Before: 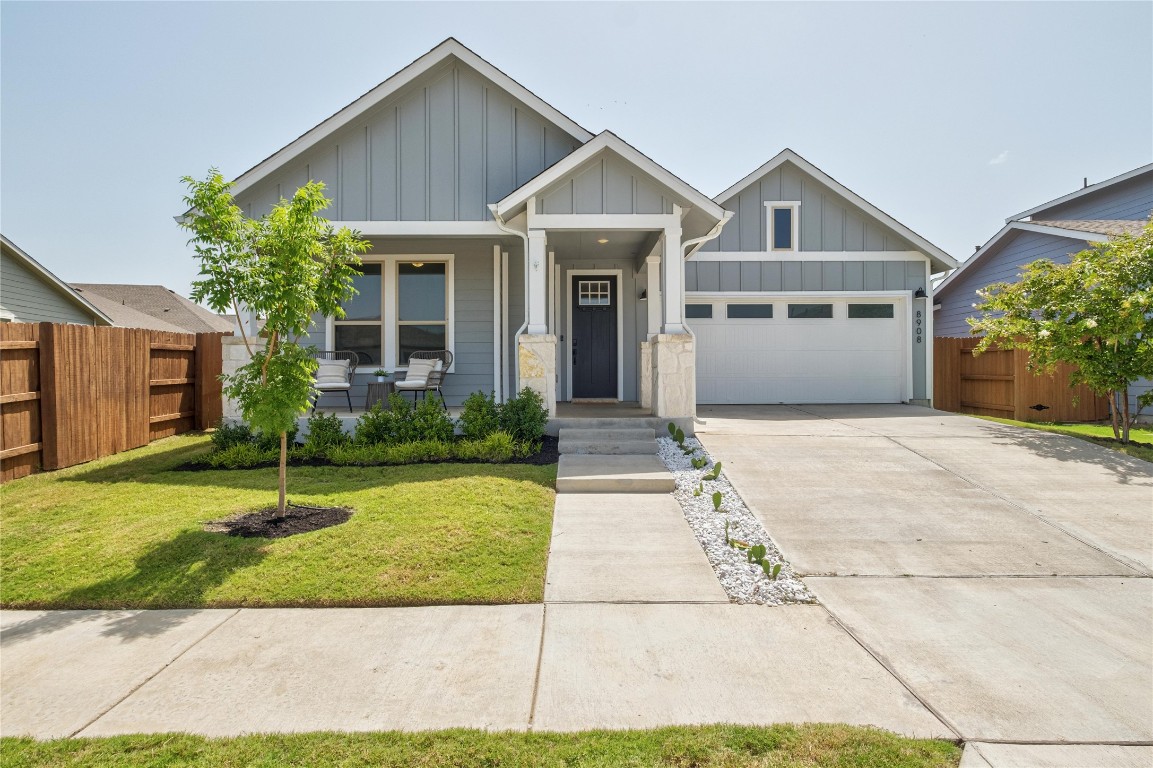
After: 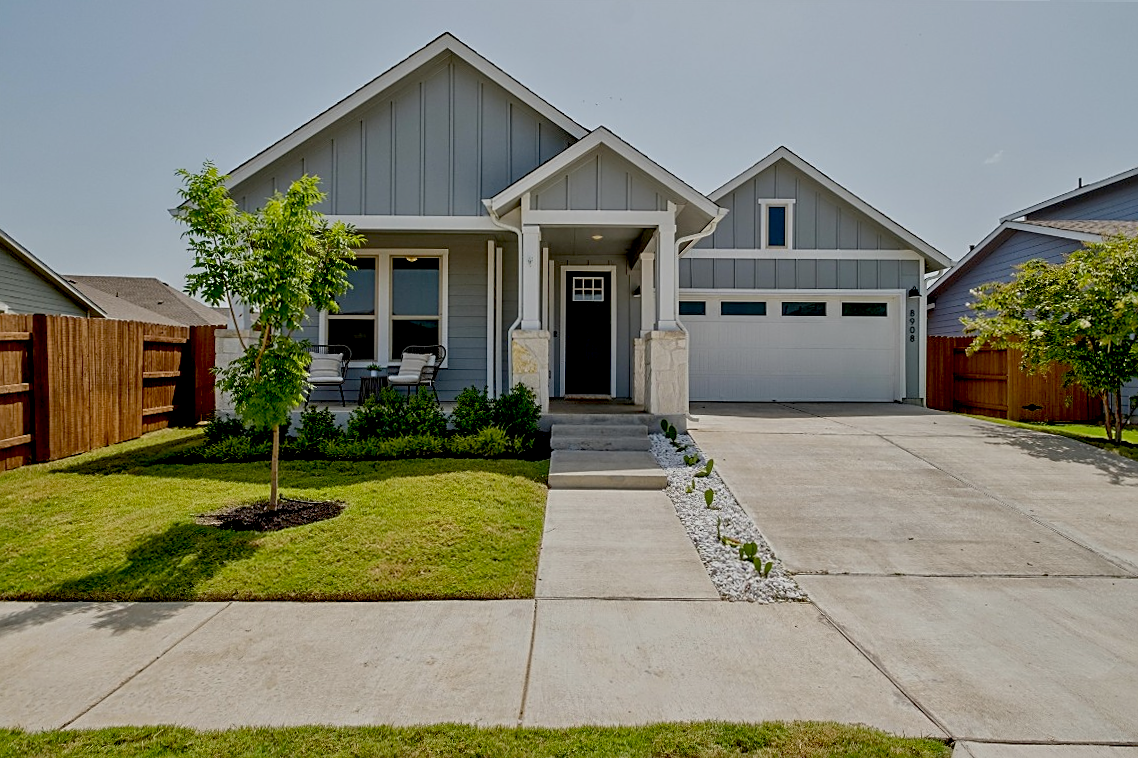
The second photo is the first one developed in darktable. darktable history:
crop and rotate: angle -0.479°
sharpen: on, module defaults
exposure: black level correction 0.048, exposure 0.012 EV, compensate exposure bias true, compensate highlight preservation false
